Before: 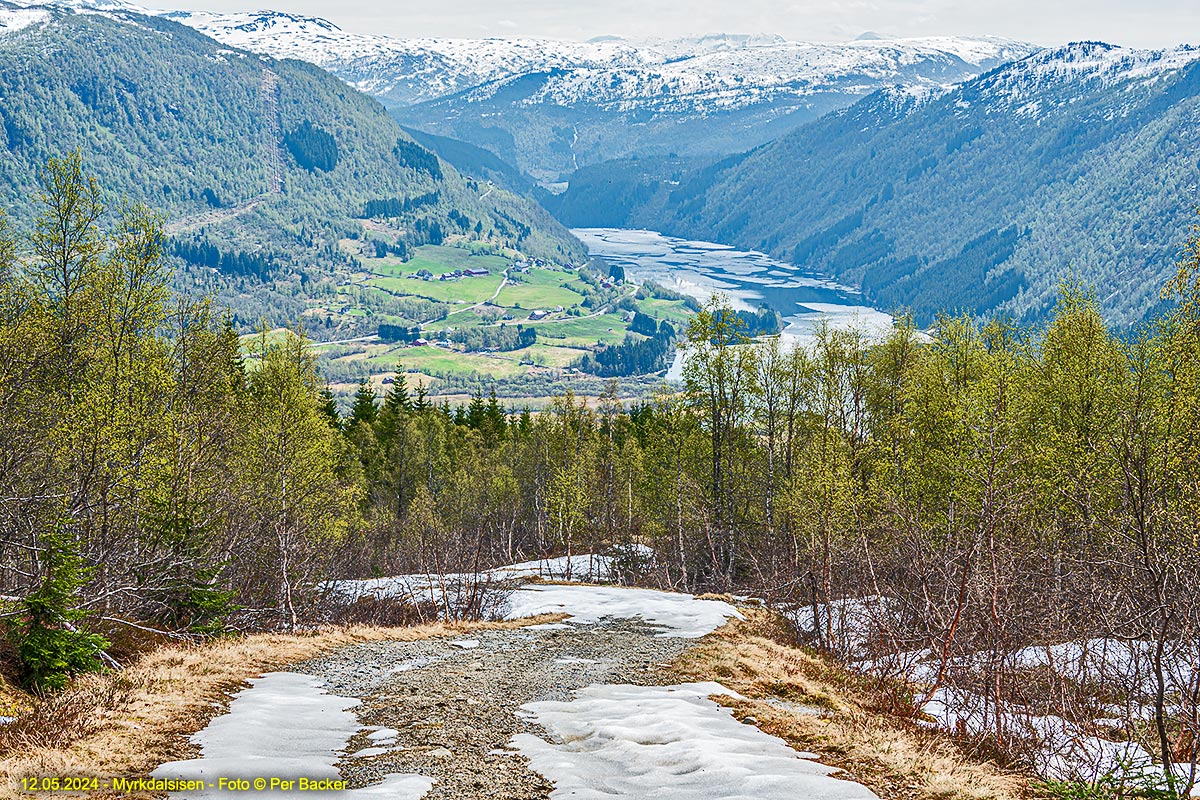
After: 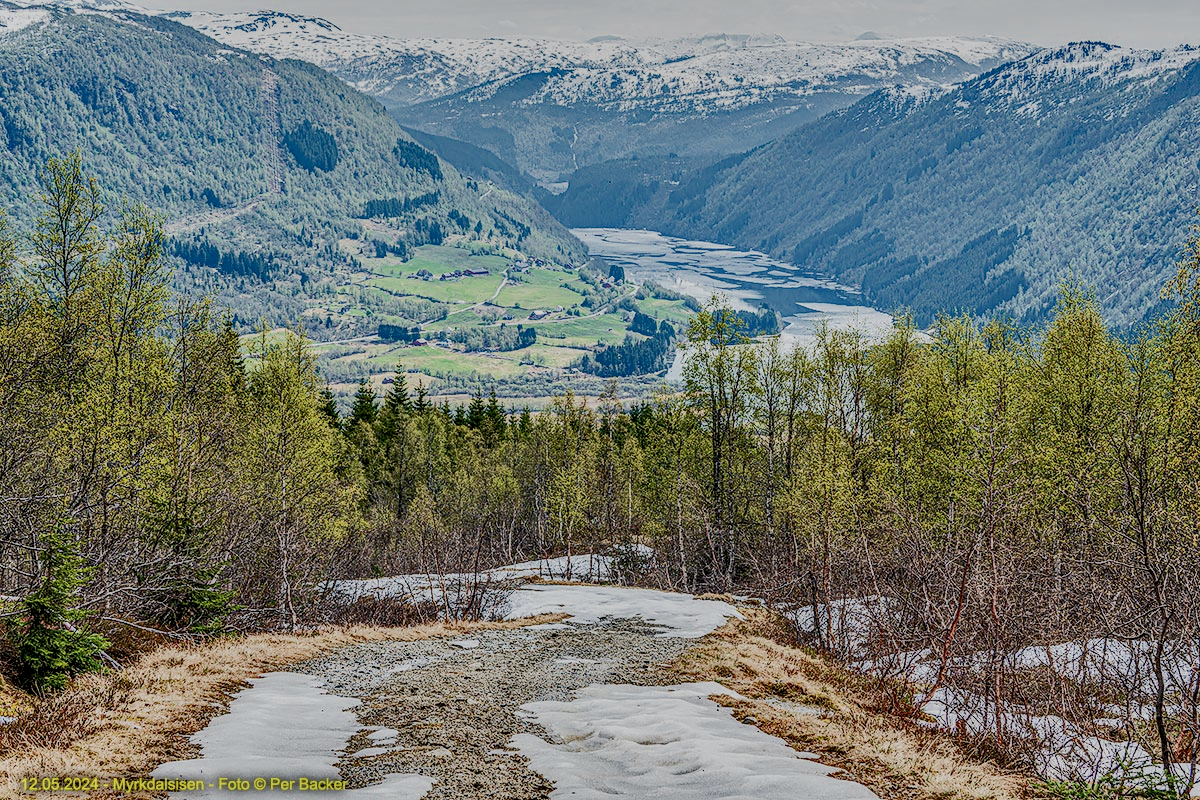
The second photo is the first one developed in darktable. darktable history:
shadows and highlights: low approximation 0.01, soften with gaussian
filmic rgb: black relative exposure -7.03 EV, white relative exposure 6.02 EV, target black luminance 0%, hardness 2.73, latitude 60.55%, contrast 0.694, highlights saturation mix 11.25%, shadows ↔ highlights balance -0.095%
local contrast: highlights 22%, shadows 72%, detail 170%
